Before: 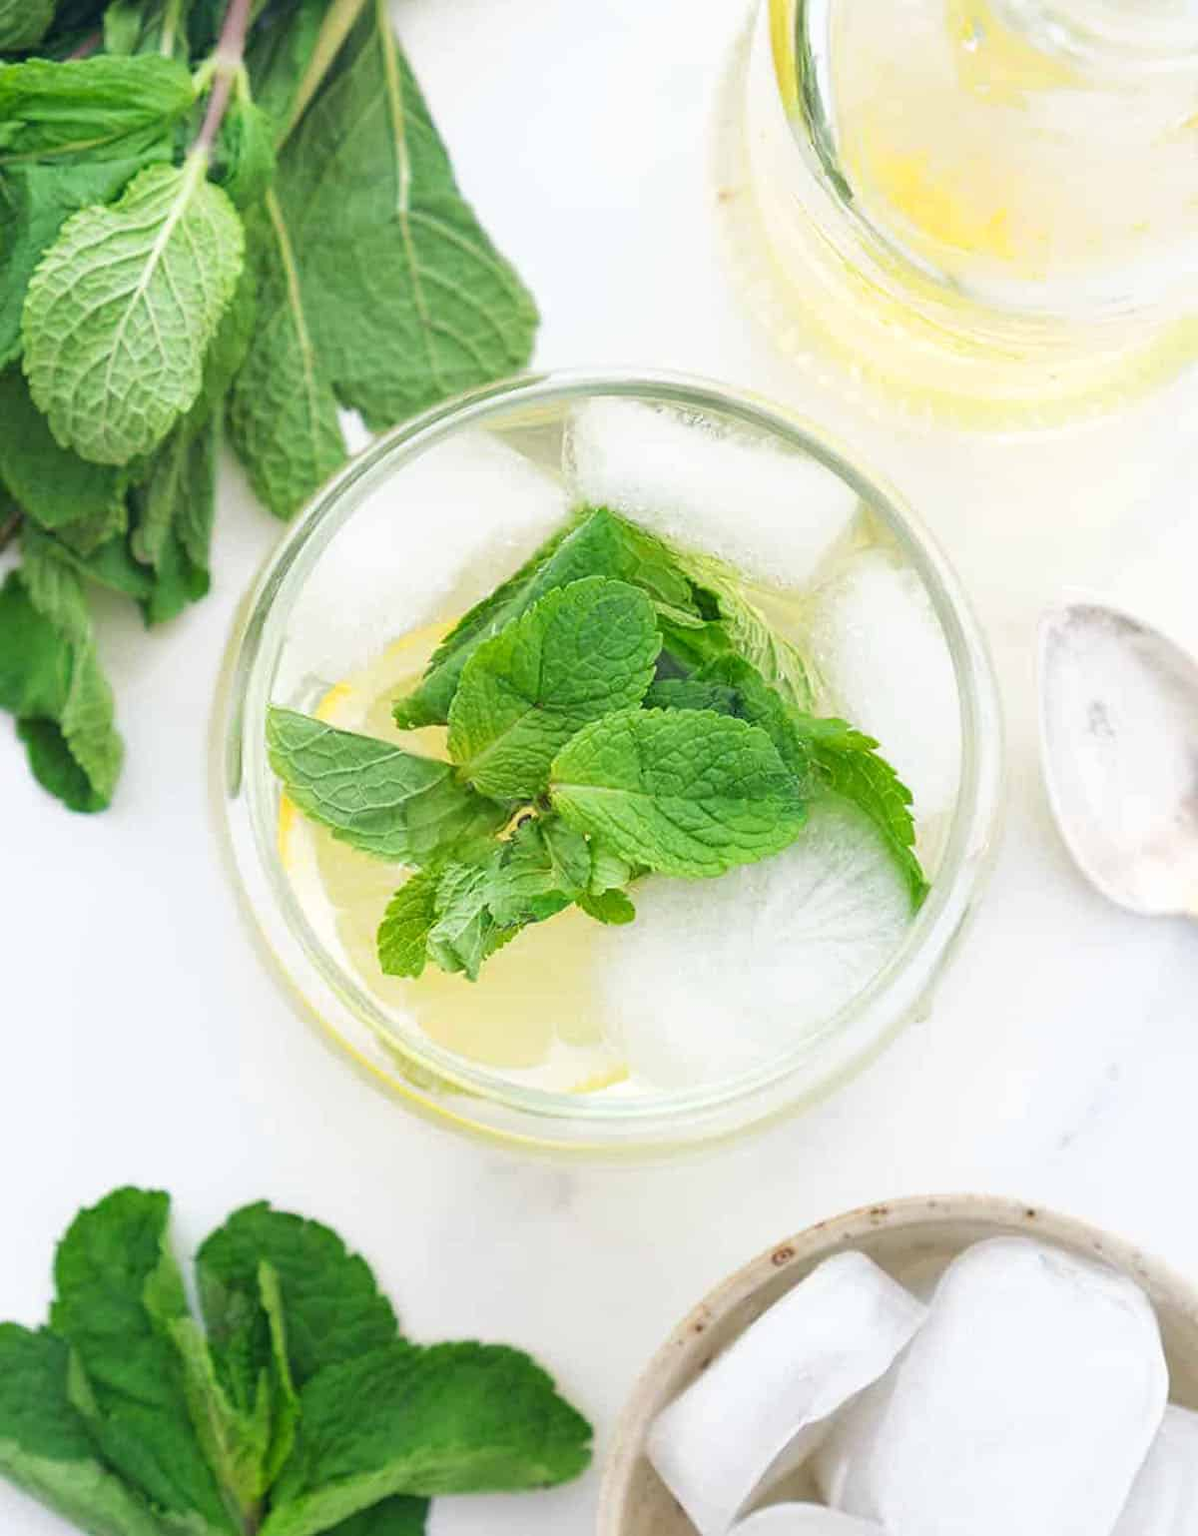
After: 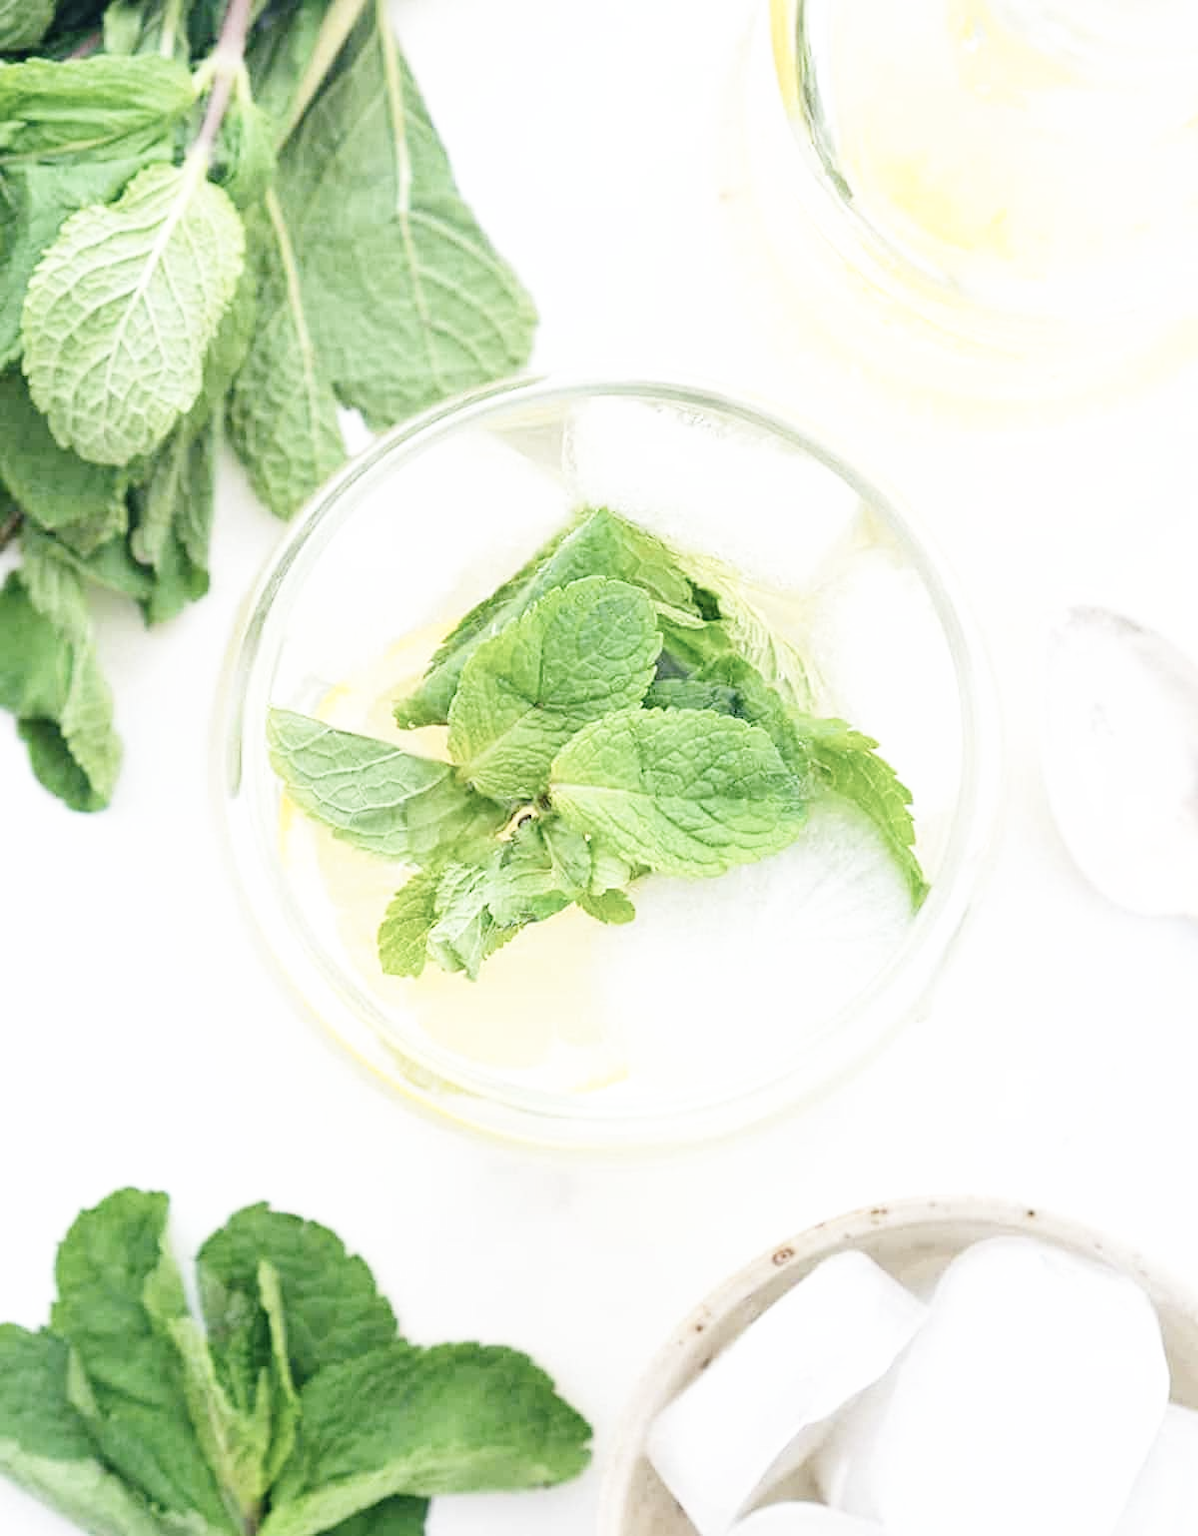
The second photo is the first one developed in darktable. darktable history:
base curve: curves: ch0 [(0, 0) (0.008, 0.007) (0.022, 0.029) (0.048, 0.089) (0.092, 0.197) (0.191, 0.399) (0.275, 0.534) (0.357, 0.65) (0.477, 0.78) (0.542, 0.833) (0.799, 0.973) (1, 1)], preserve colors none
contrast brightness saturation: contrast 0.1, saturation -0.36
